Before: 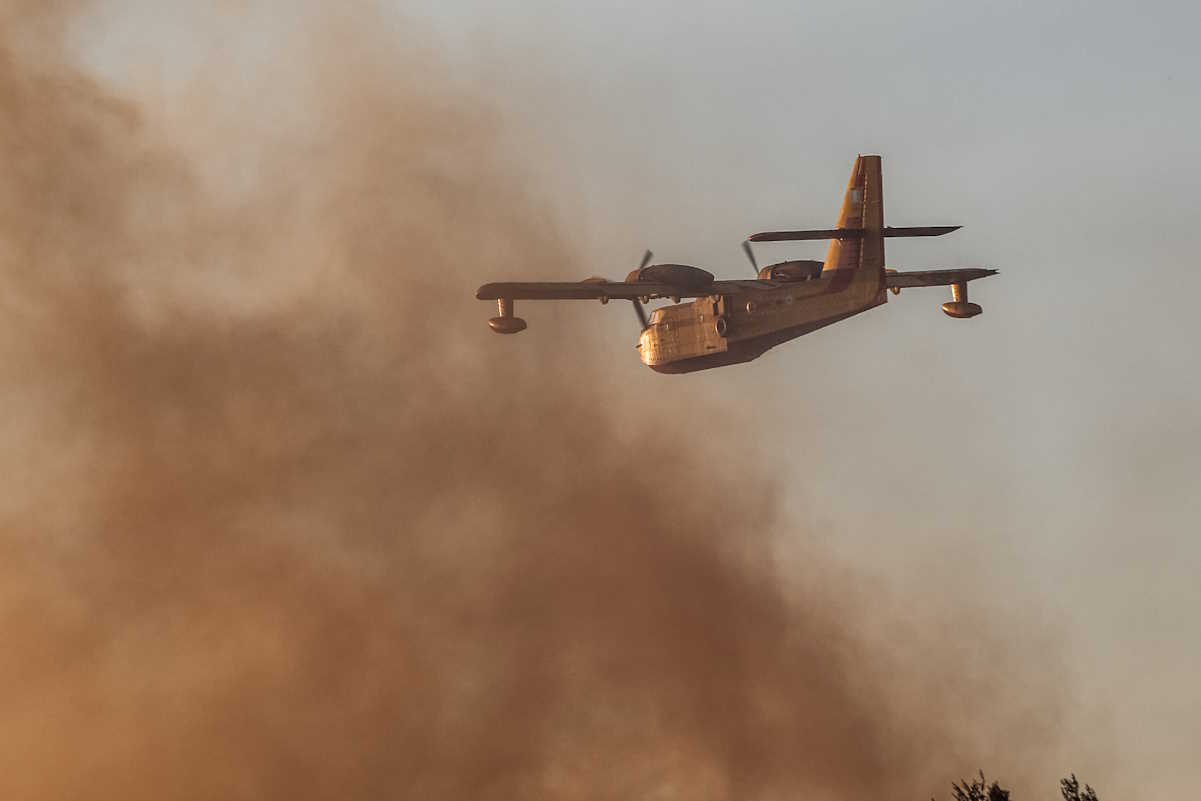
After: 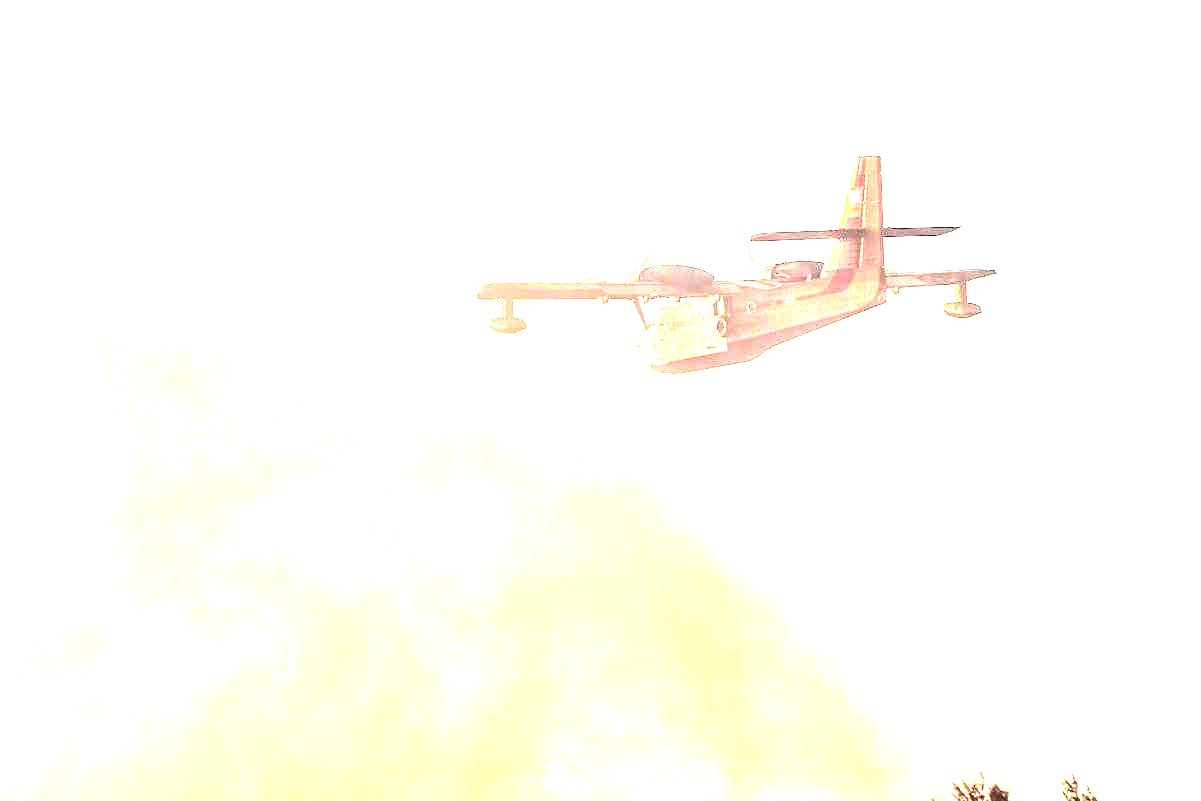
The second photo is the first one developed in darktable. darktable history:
exposure: black level correction 0, exposure 3.986 EV, compensate highlight preservation false
